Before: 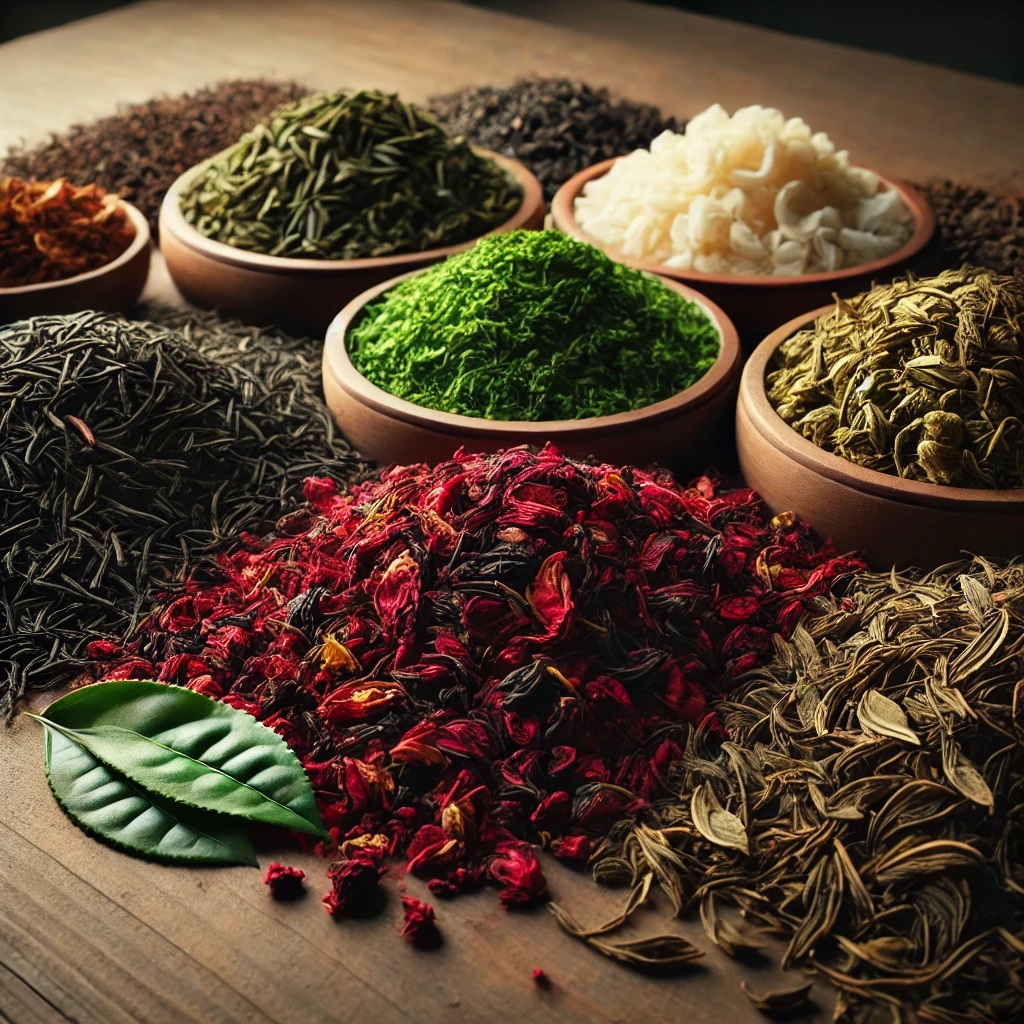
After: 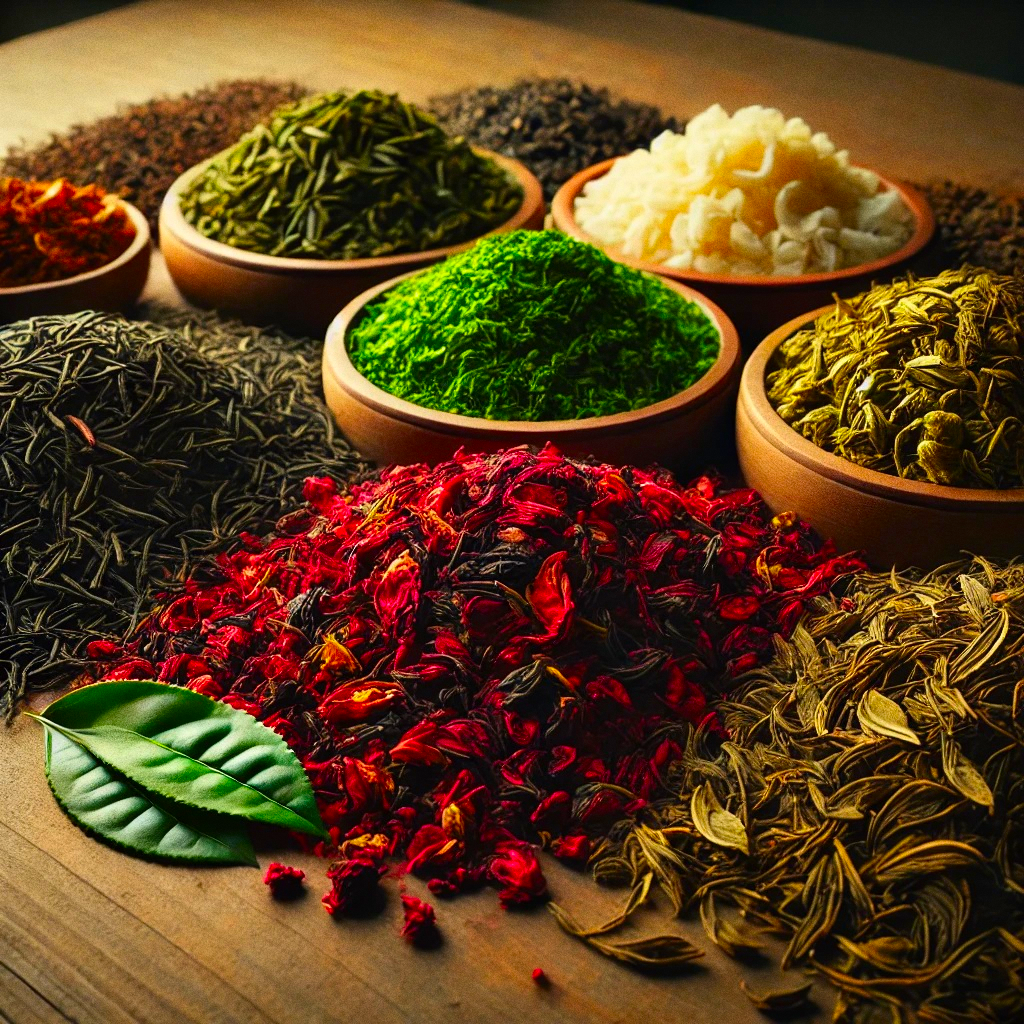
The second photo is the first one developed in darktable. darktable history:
grain: coarseness 0.09 ISO
color contrast: green-magenta contrast 1.55, blue-yellow contrast 1.83
